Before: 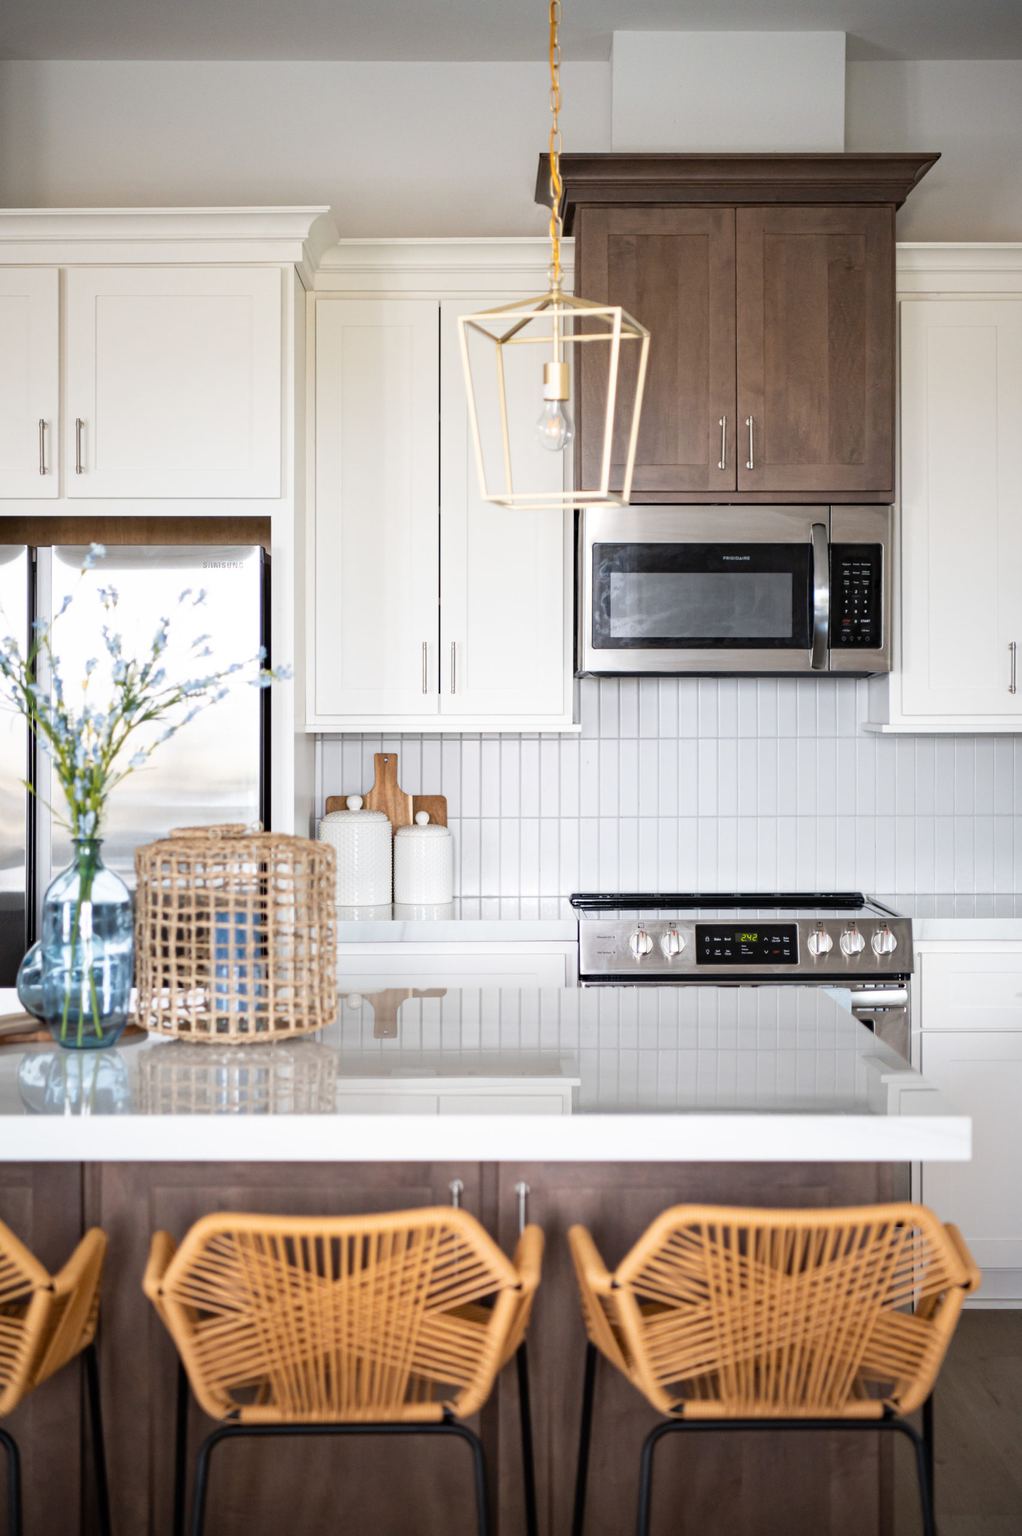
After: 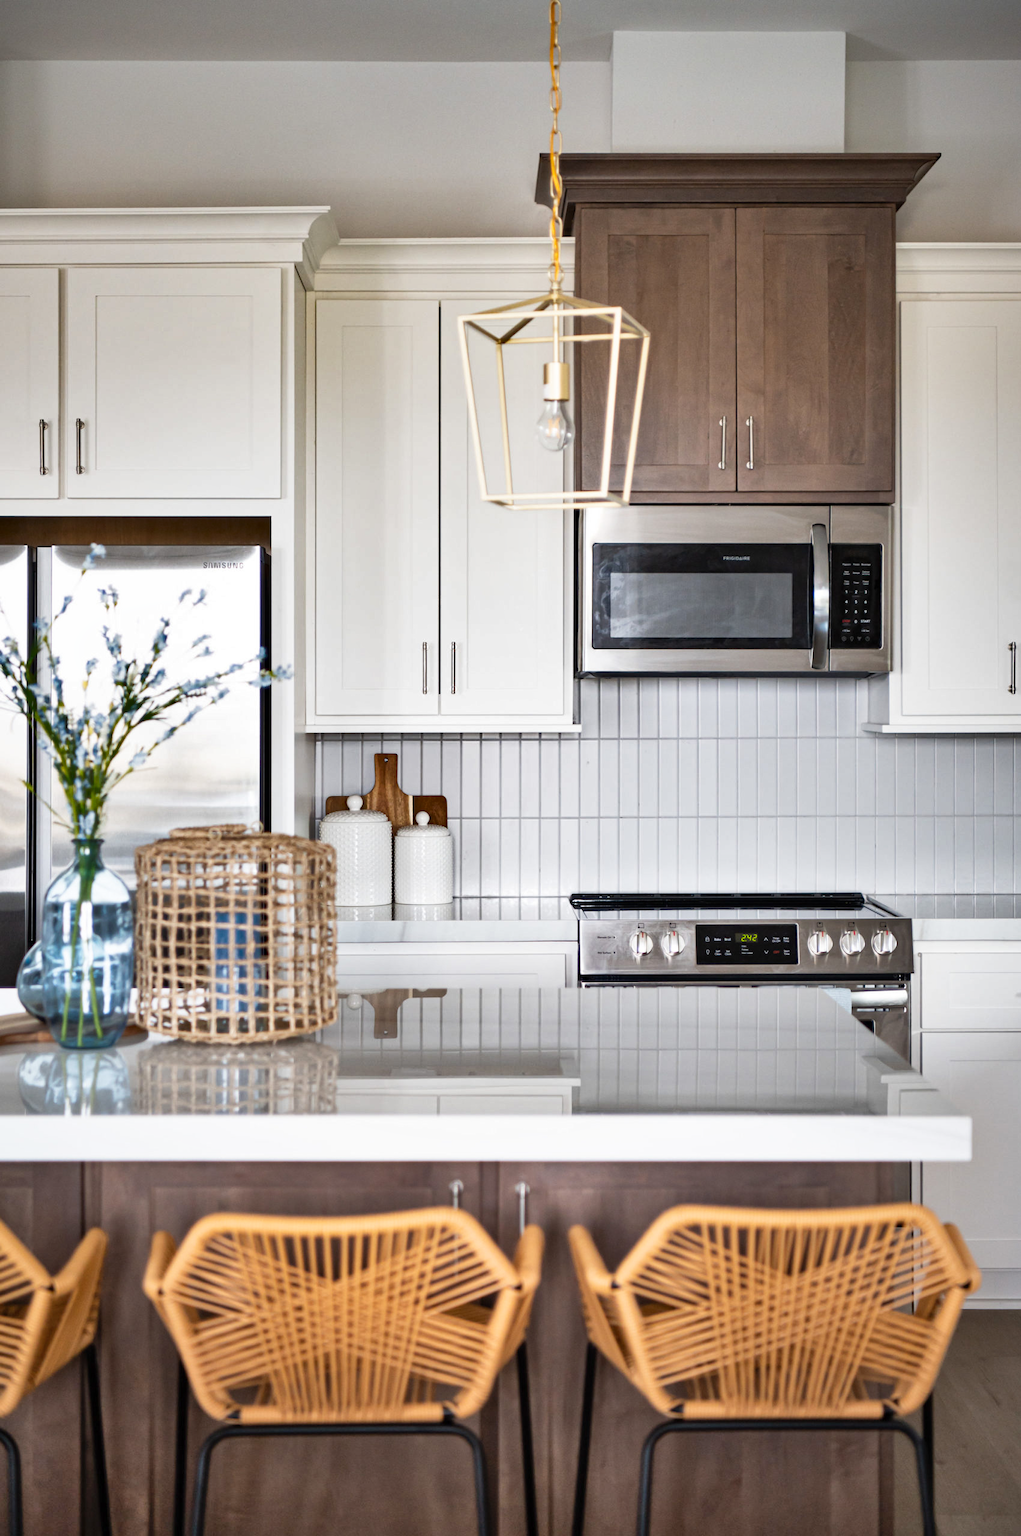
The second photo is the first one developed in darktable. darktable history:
shadows and highlights: shadows 60, highlights -60.23, soften with gaussian
tone curve: curves: ch0 [(0, 0) (0.003, 0.003) (0.011, 0.012) (0.025, 0.026) (0.044, 0.046) (0.069, 0.072) (0.1, 0.104) (0.136, 0.141) (0.177, 0.185) (0.224, 0.234) (0.277, 0.289) (0.335, 0.349) (0.399, 0.415) (0.468, 0.488) (0.543, 0.566) (0.623, 0.649) (0.709, 0.739) (0.801, 0.834) (0.898, 0.923) (1, 1)], preserve colors none
